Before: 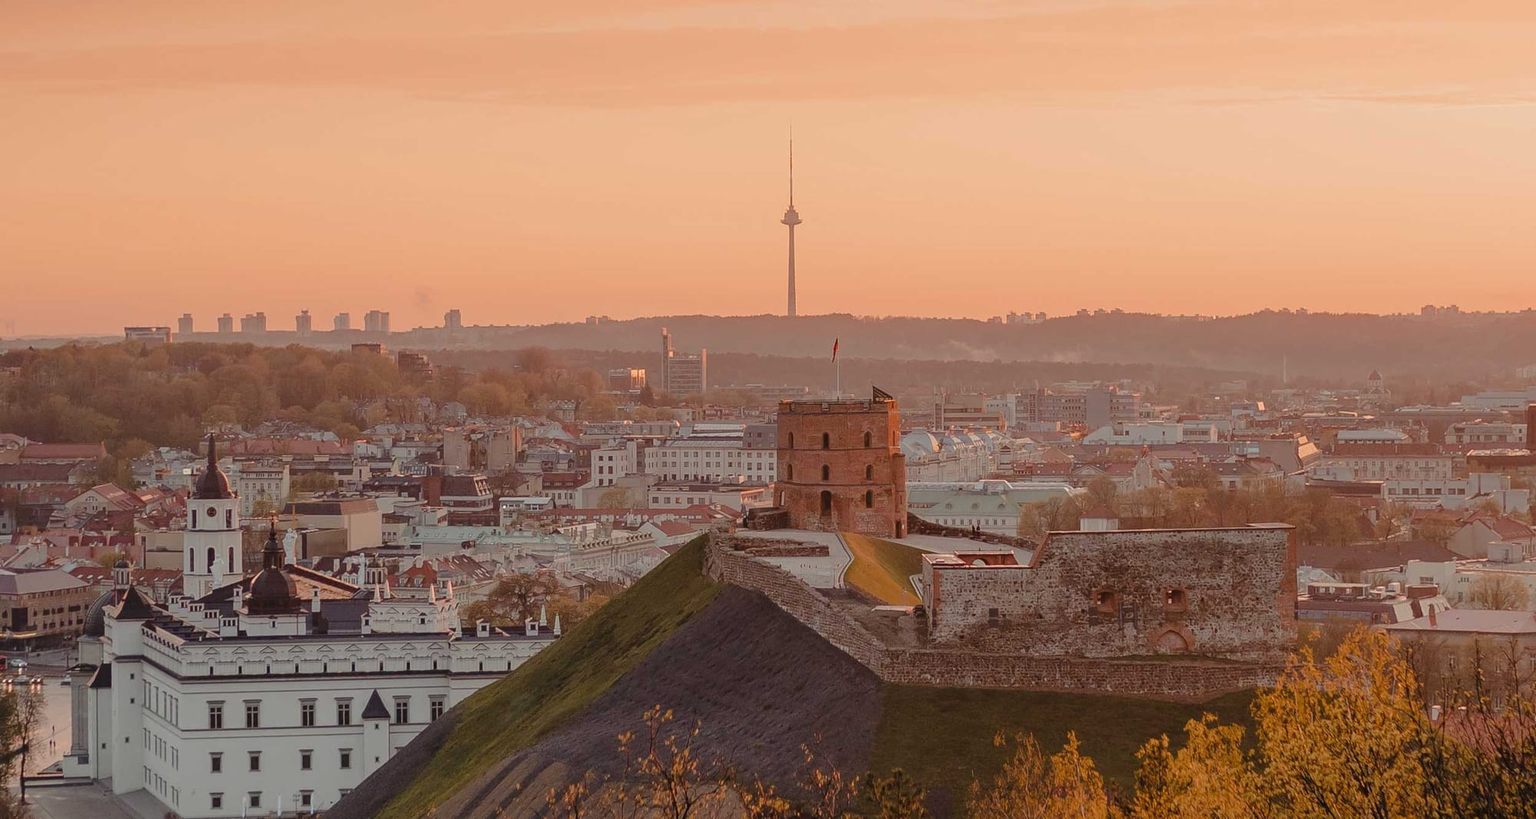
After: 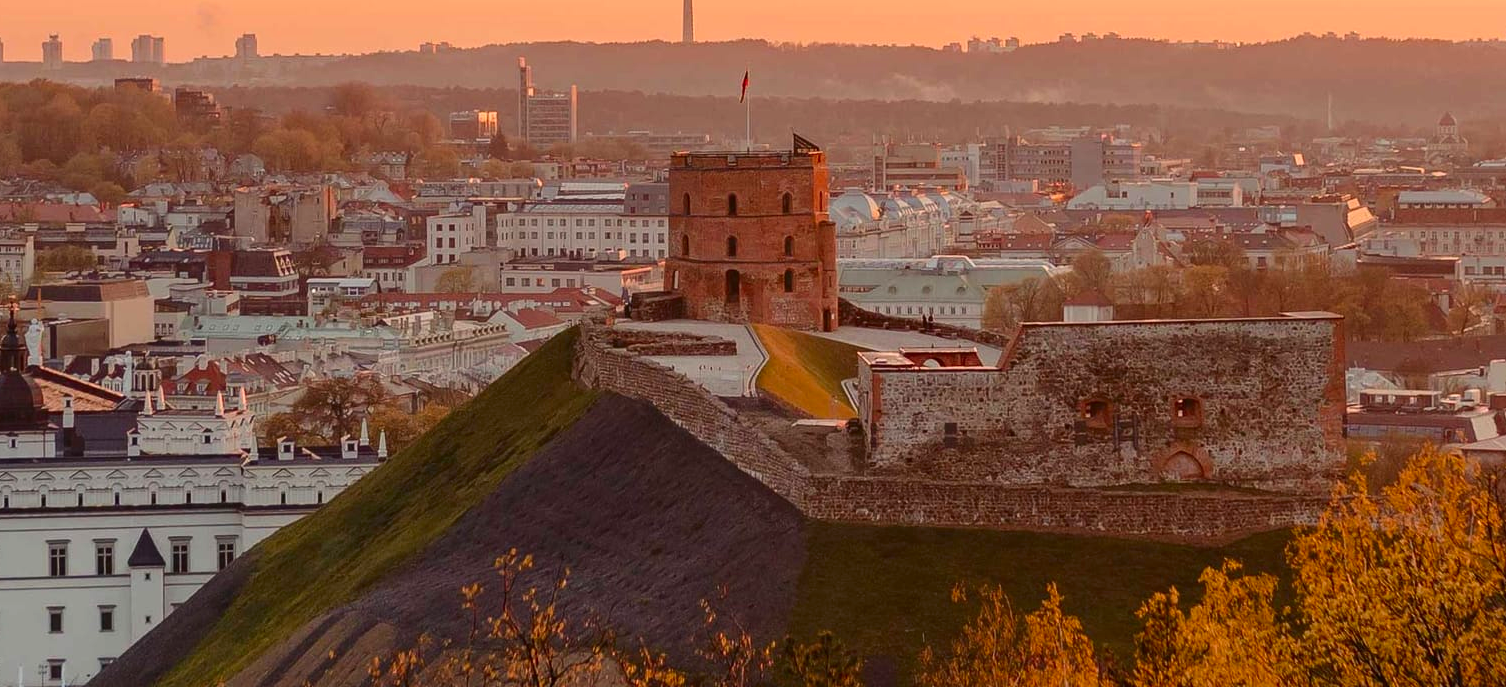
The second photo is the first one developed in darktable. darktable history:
exposure: compensate exposure bias true, compensate highlight preservation false
crop and rotate: left 17.173%, top 34.675%, right 7.485%, bottom 0.817%
contrast brightness saturation: contrast 0.169, saturation 0.32
